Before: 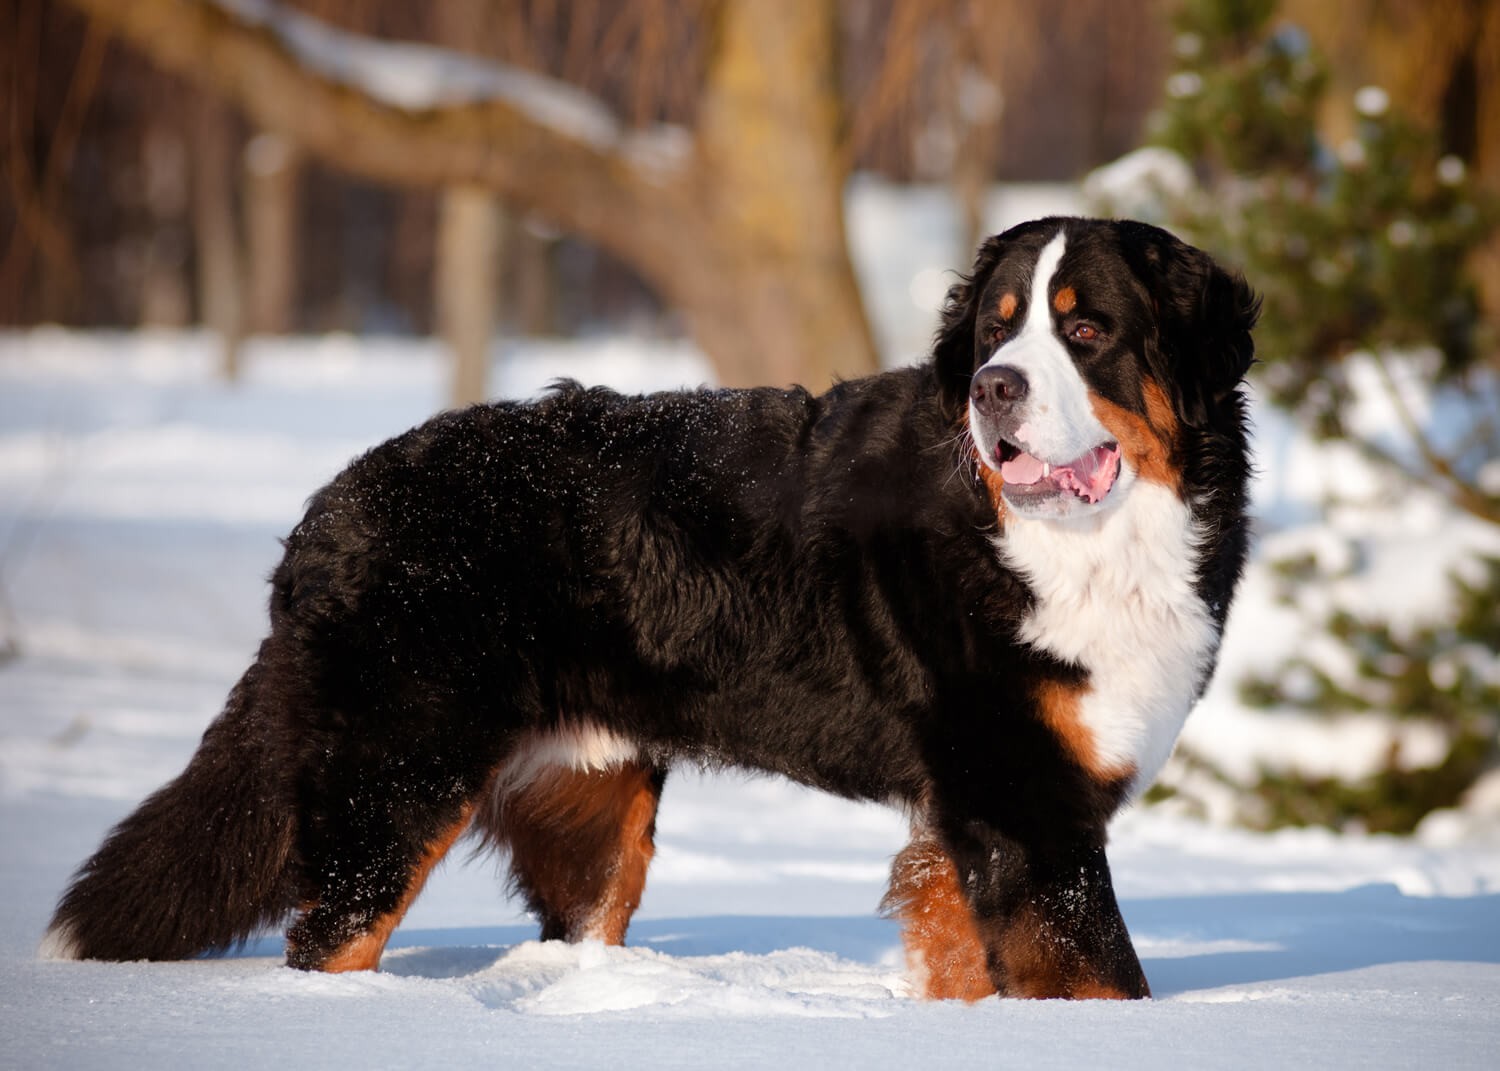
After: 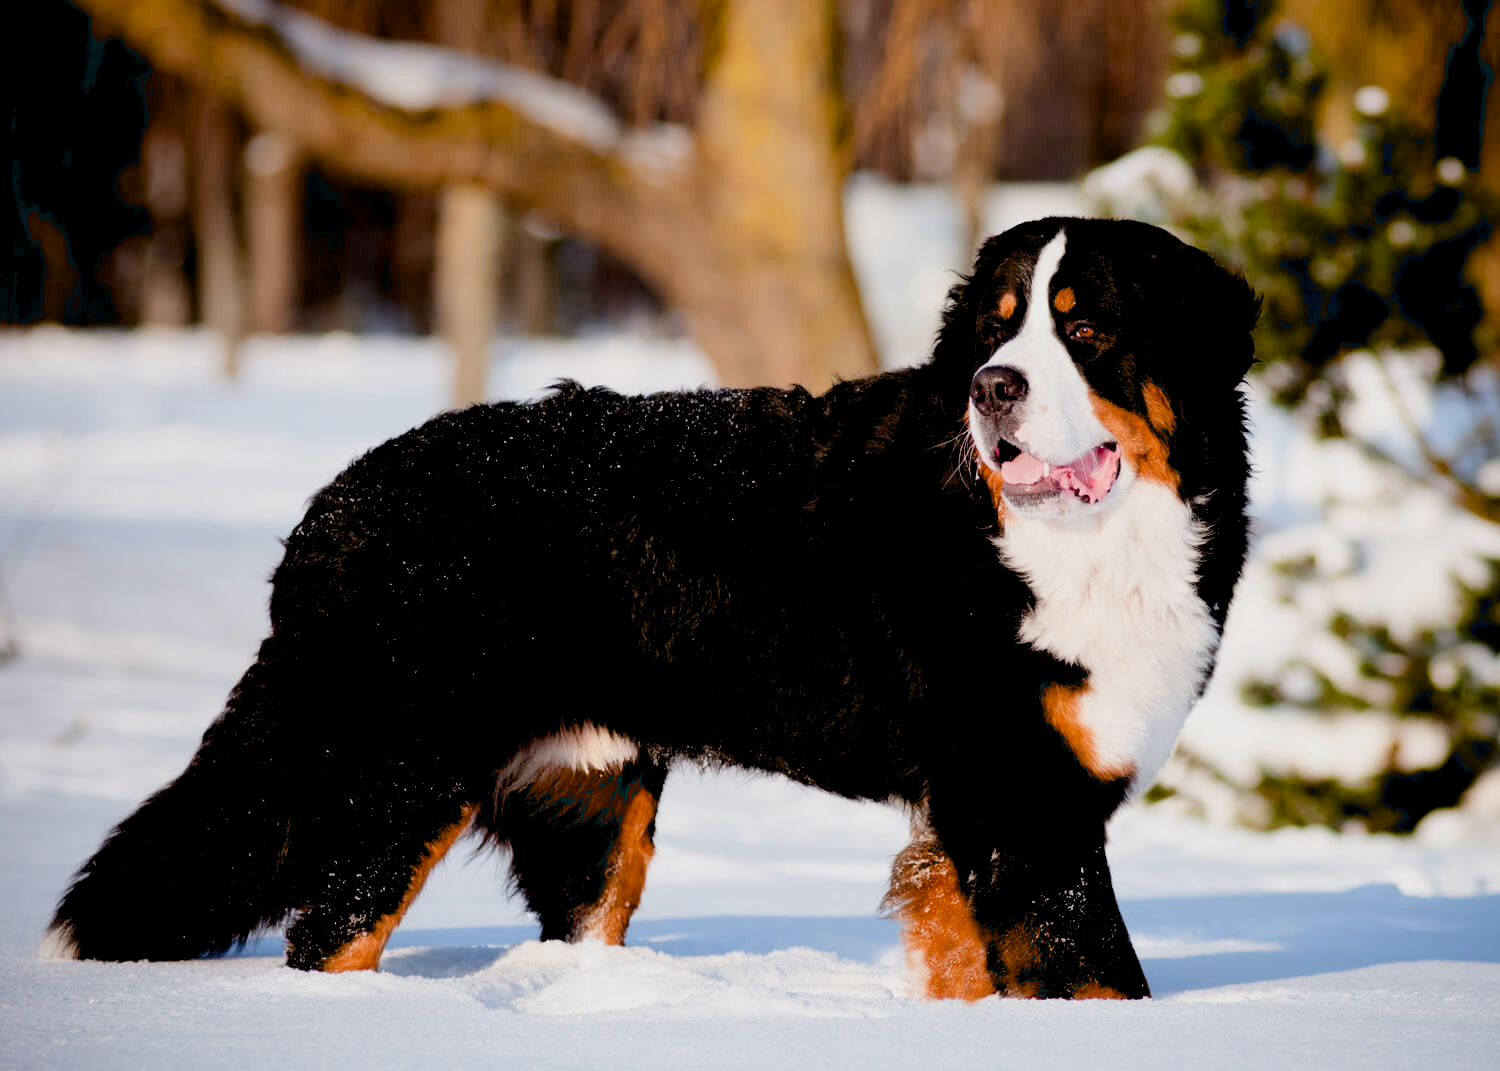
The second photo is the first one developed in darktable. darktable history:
filmic rgb: black relative exposure -7.5 EV, white relative exposure 5 EV, hardness 3.31, contrast 1.3, contrast in shadows safe
exposure: black level correction 0.031, exposure 0.304 EV, compensate highlight preservation false
